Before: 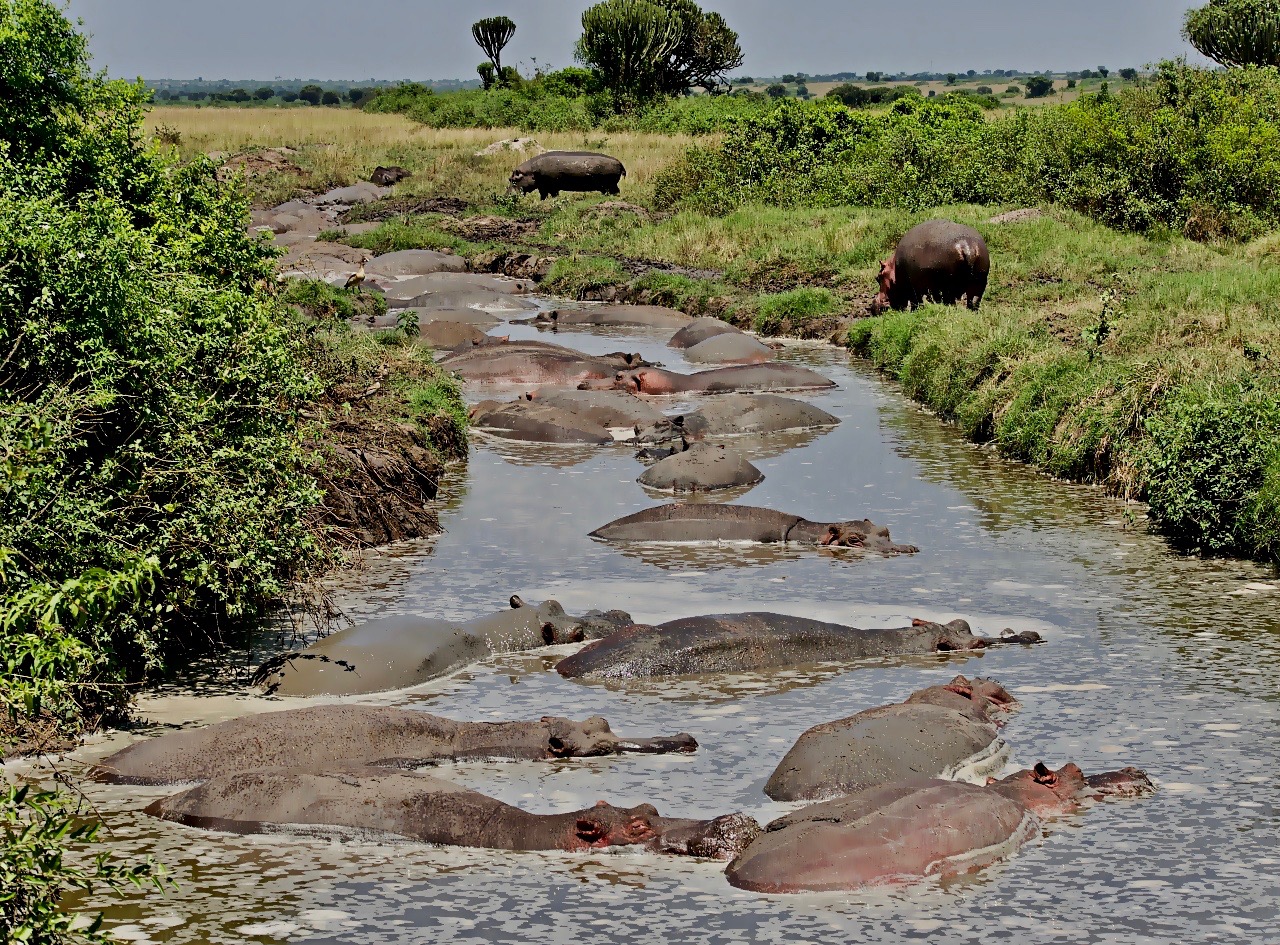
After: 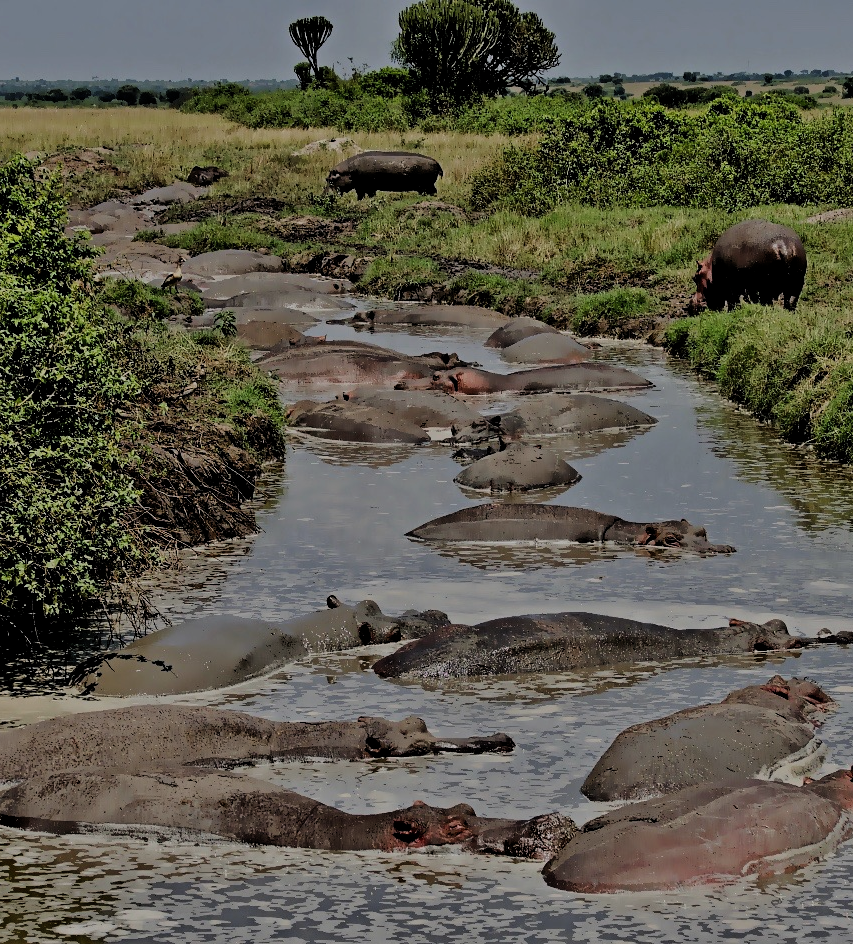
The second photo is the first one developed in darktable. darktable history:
filmic rgb: middle gray luminance 28.87%, black relative exposure -10.29 EV, white relative exposure 5.51 EV, target black luminance 0%, hardness 3.95, latitude 2.88%, contrast 1.125, highlights saturation mix 4.47%, shadows ↔ highlights balance 15.14%, add noise in highlights 0, color science v3 (2019), use custom middle-gray values true, contrast in highlights soft
crop and rotate: left 14.34%, right 18.986%
